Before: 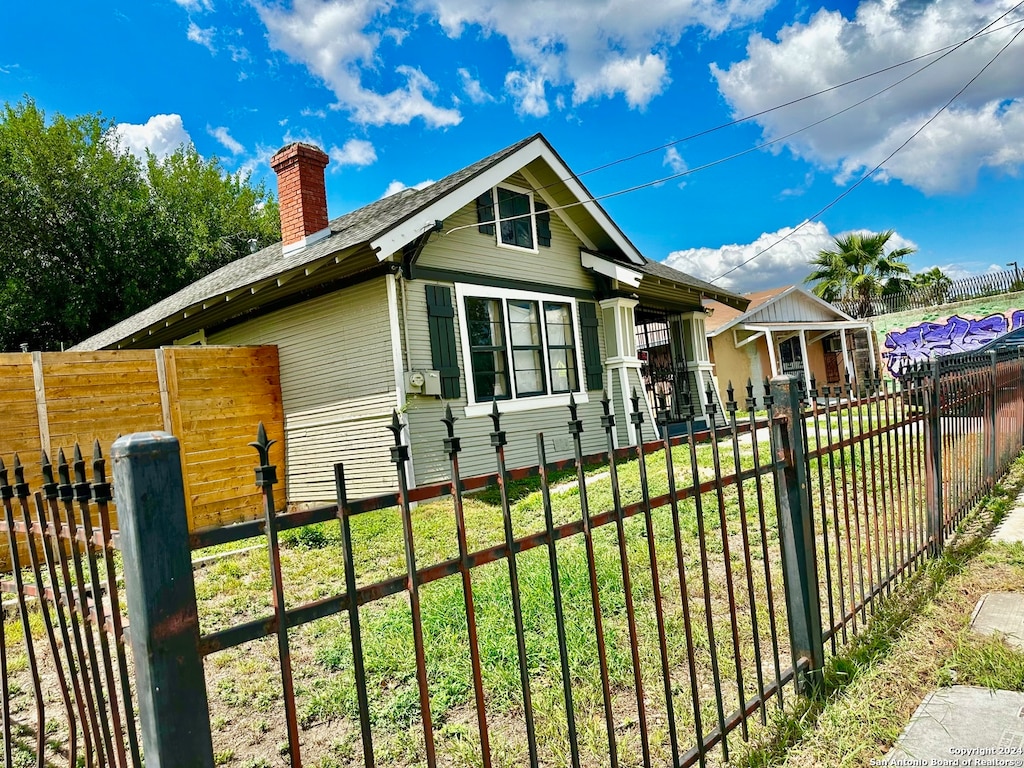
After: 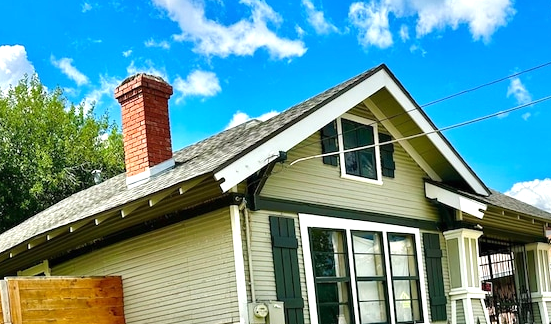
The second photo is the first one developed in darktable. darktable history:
exposure: black level correction 0, exposure 0.5 EV, compensate exposure bias true, compensate highlight preservation false
crop: left 15.306%, top 9.065%, right 30.789%, bottom 48.638%
